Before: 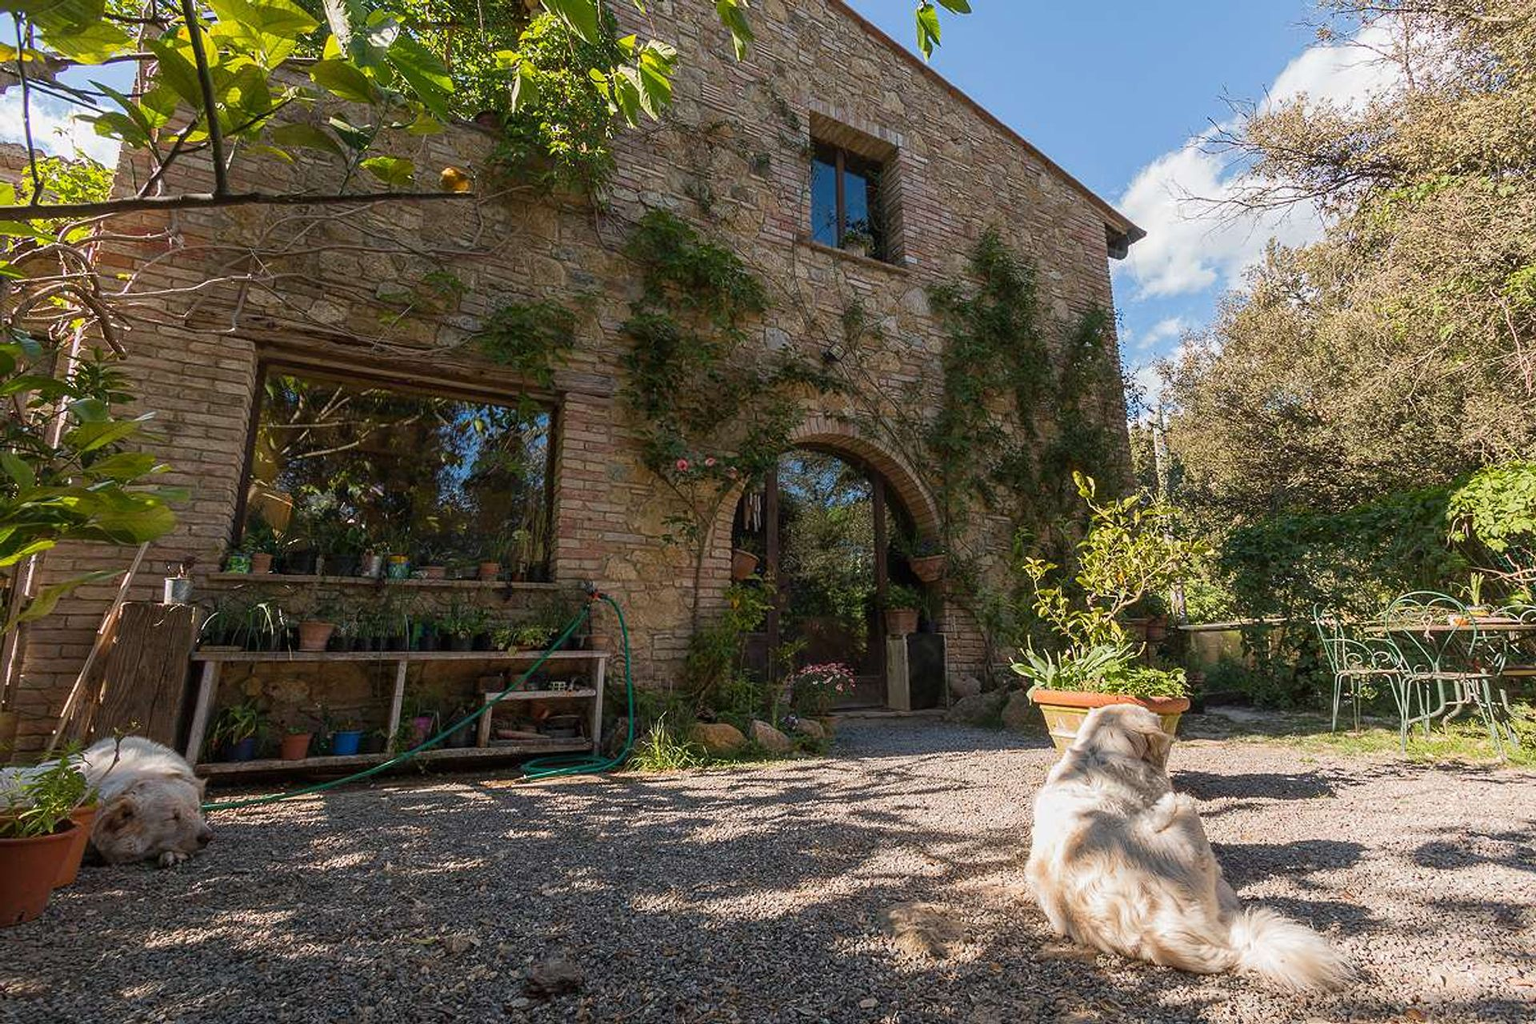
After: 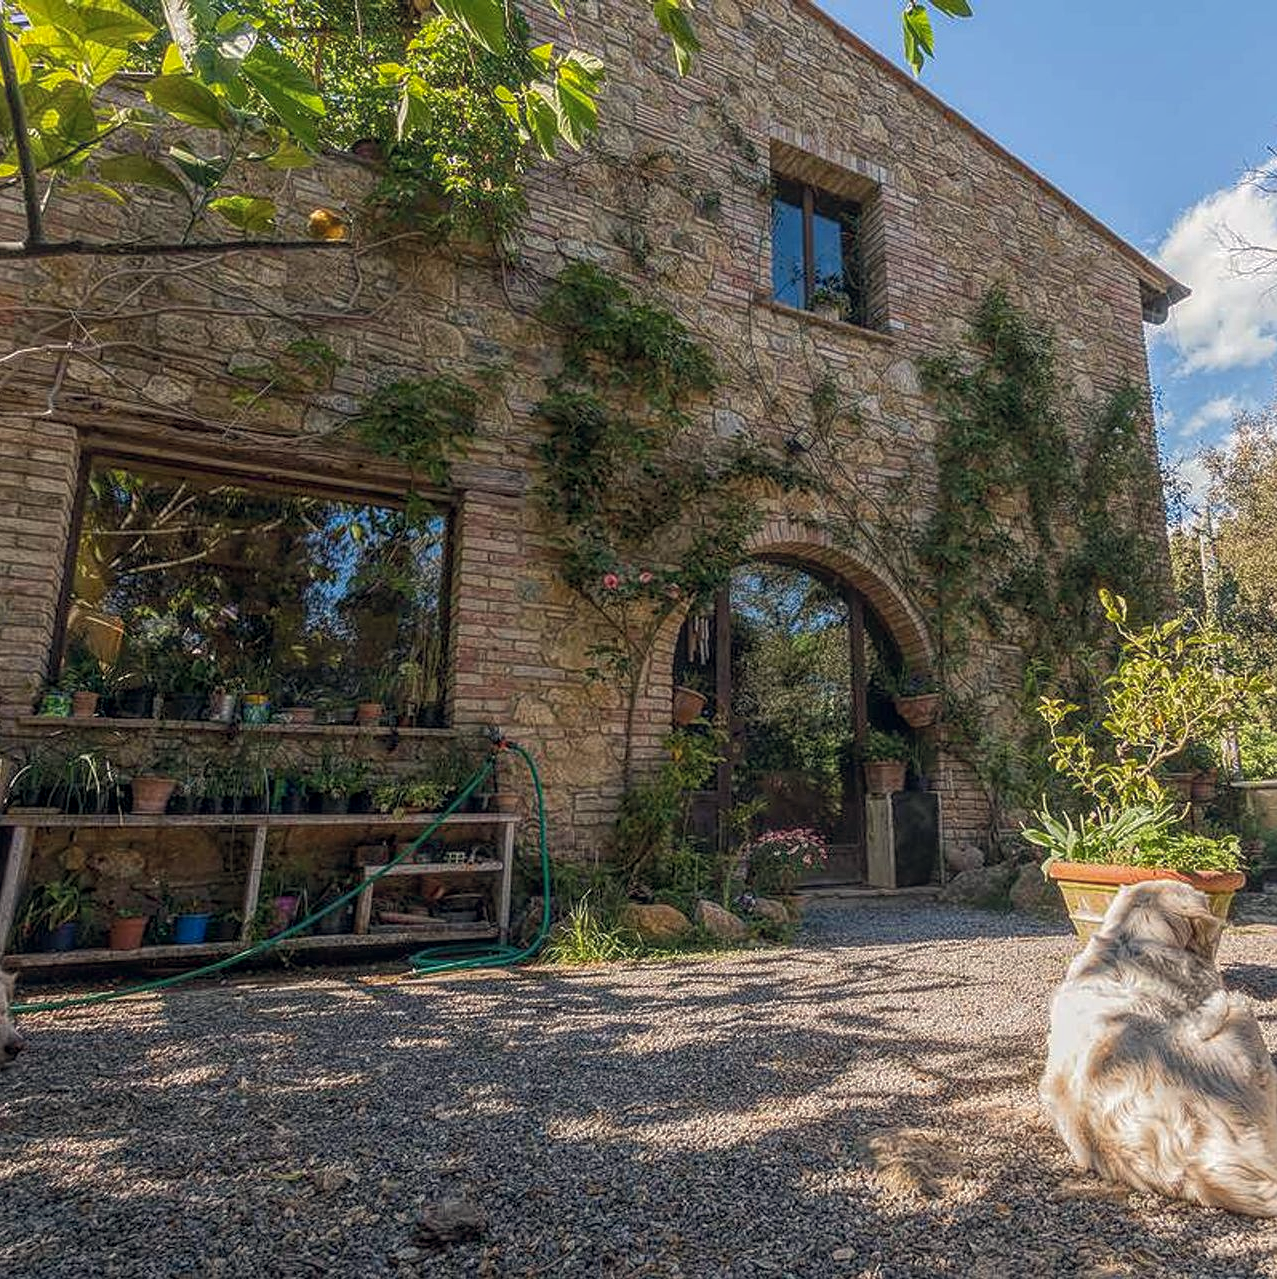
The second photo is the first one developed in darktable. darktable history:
sharpen: amount 0.211
crop and rotate: left 12.606%, right 20.834%
color correction: highlights a* 0.419, highlights b* 2.64, shadows a* -0.956, shadows b* -4.45
local contrast: highlights 66%, shadows 32%, detail 167%, midtone range 0.2
